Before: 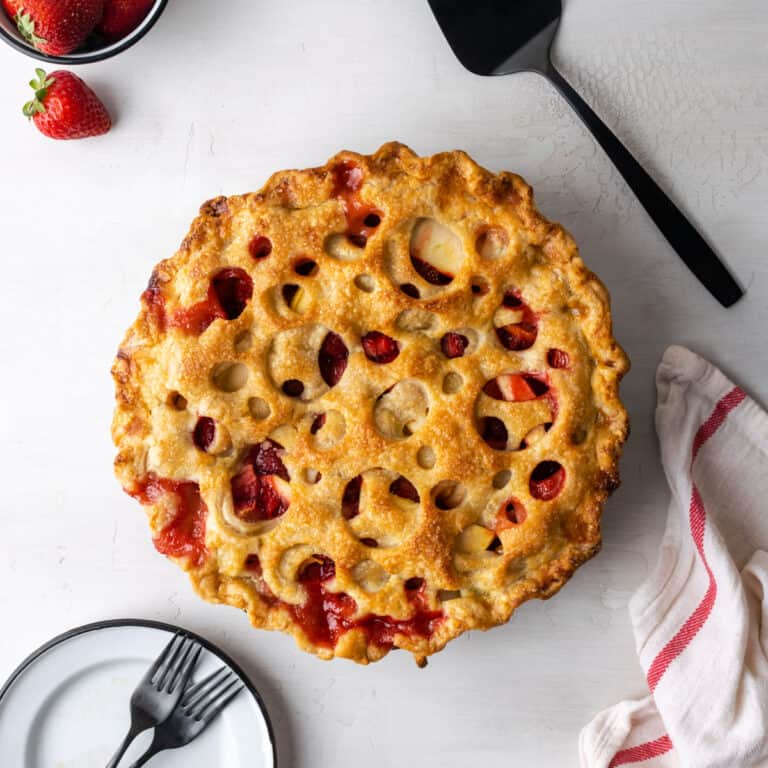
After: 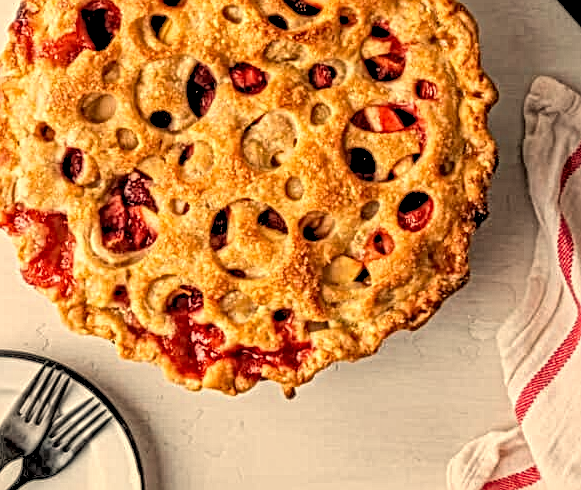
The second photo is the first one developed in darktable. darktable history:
local contrast: mode bilateral grid, contrast 20, coarseness 3, detail 300%, midtone range 0.2
rgb levels: preserve colors sum RGB, levels [[0.038, 0.433, 0.934], [0, 0.5, 1], [0, 0.5, 1]]
crop and rotate: left 17.299%, top 35.115%, right 7.015%, bottom 1.024%
white balance: red 1.138, green 0.996, blue 0.812
